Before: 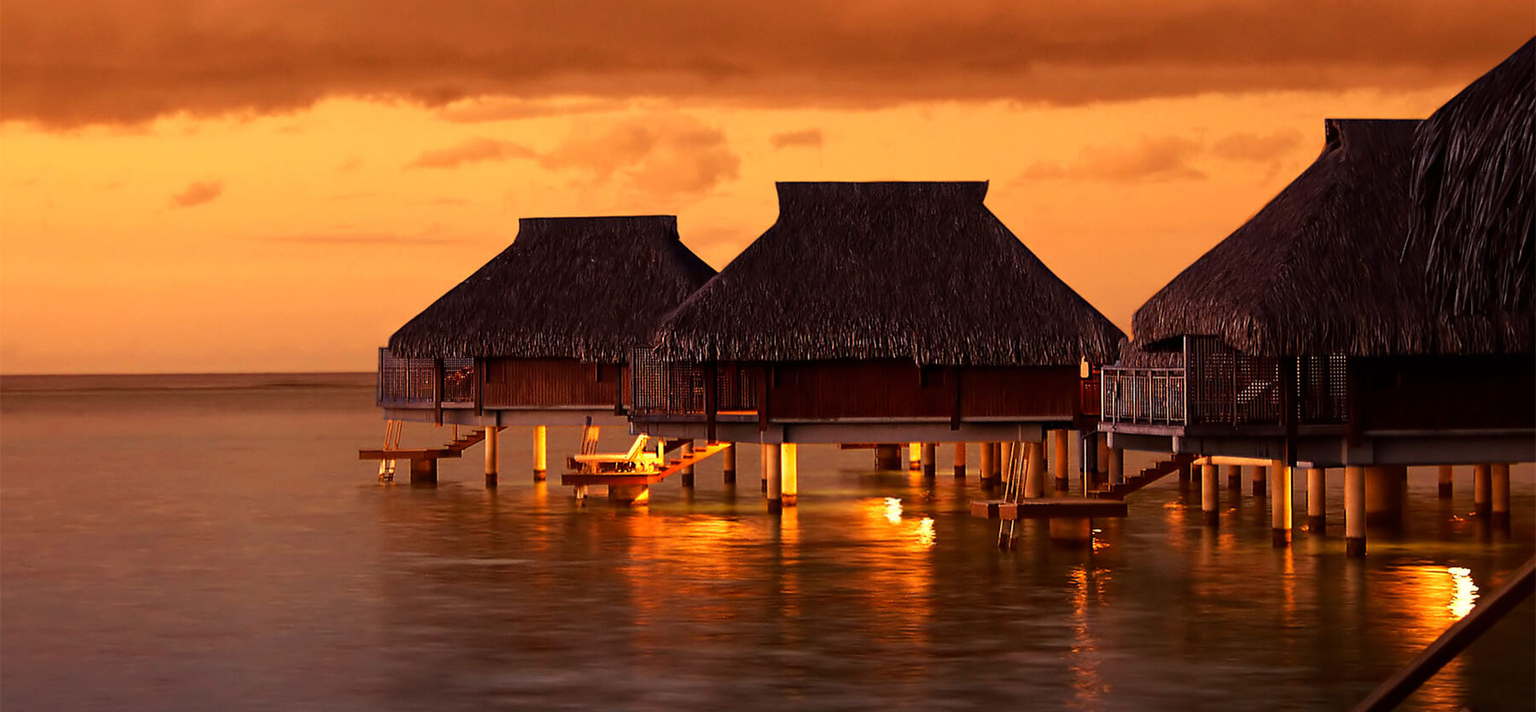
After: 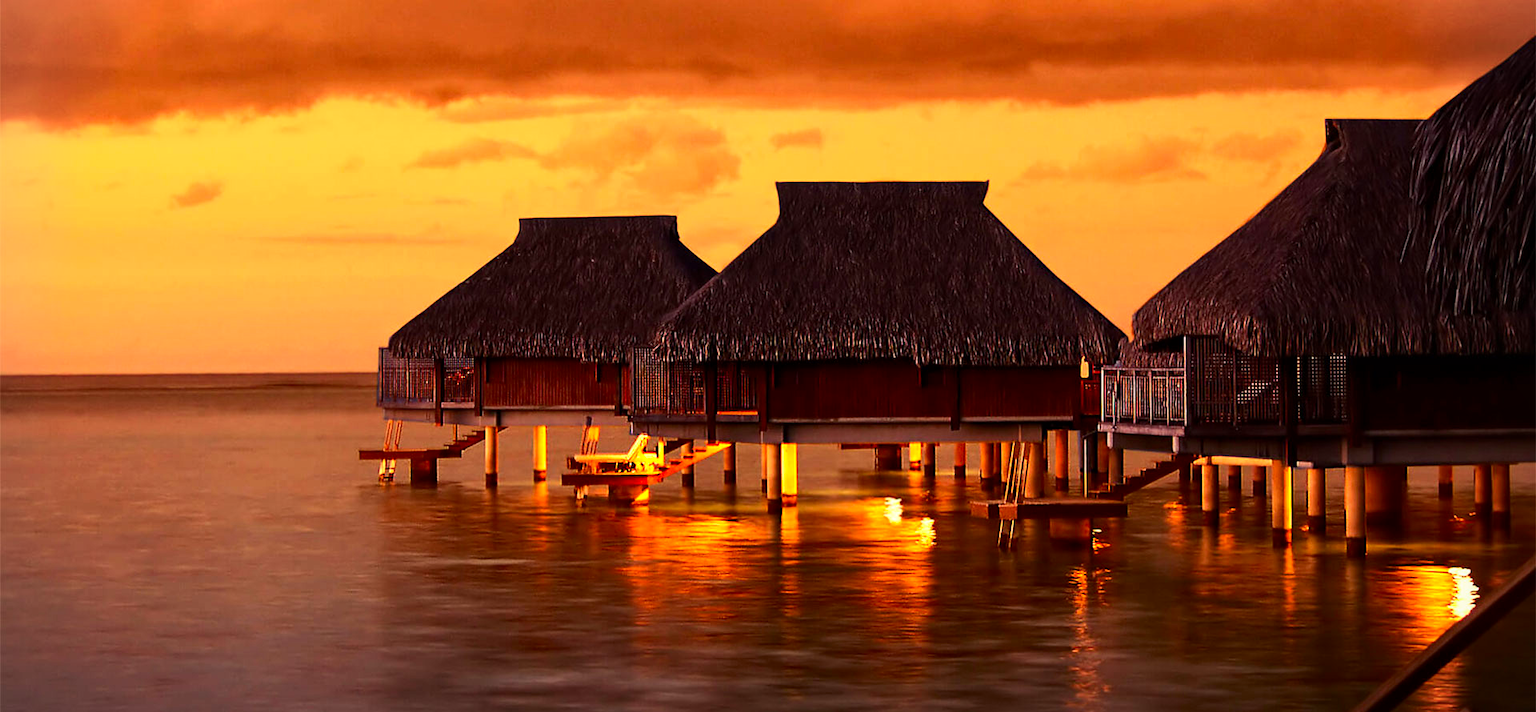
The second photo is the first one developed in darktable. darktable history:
local contrast: mode bilateral grid, contrast 20, coarseness 50, detail 120%, midtone range 0.2
vignetting: fall-off start 91.5%
contrast brightness saturation: contrast 0.225, brightness 0.112, saturation 0.286
